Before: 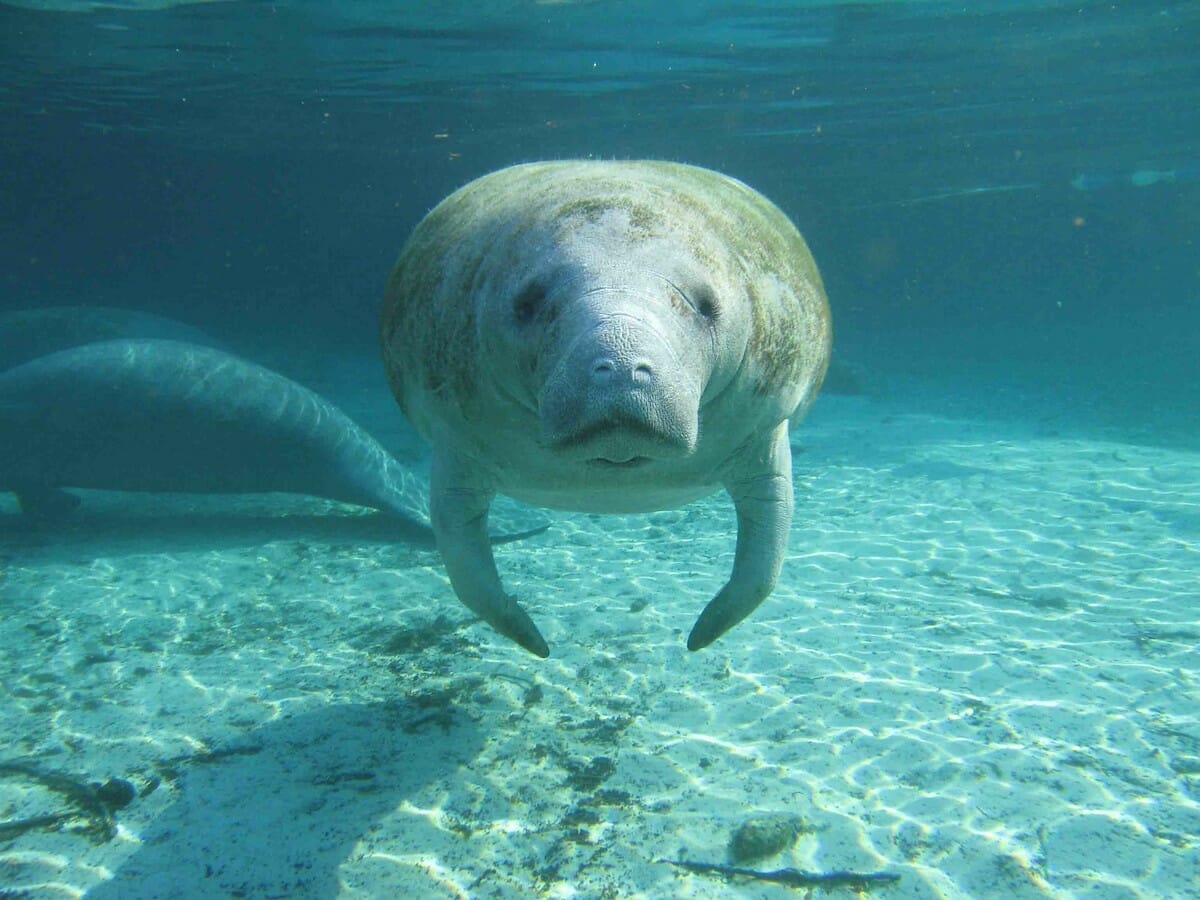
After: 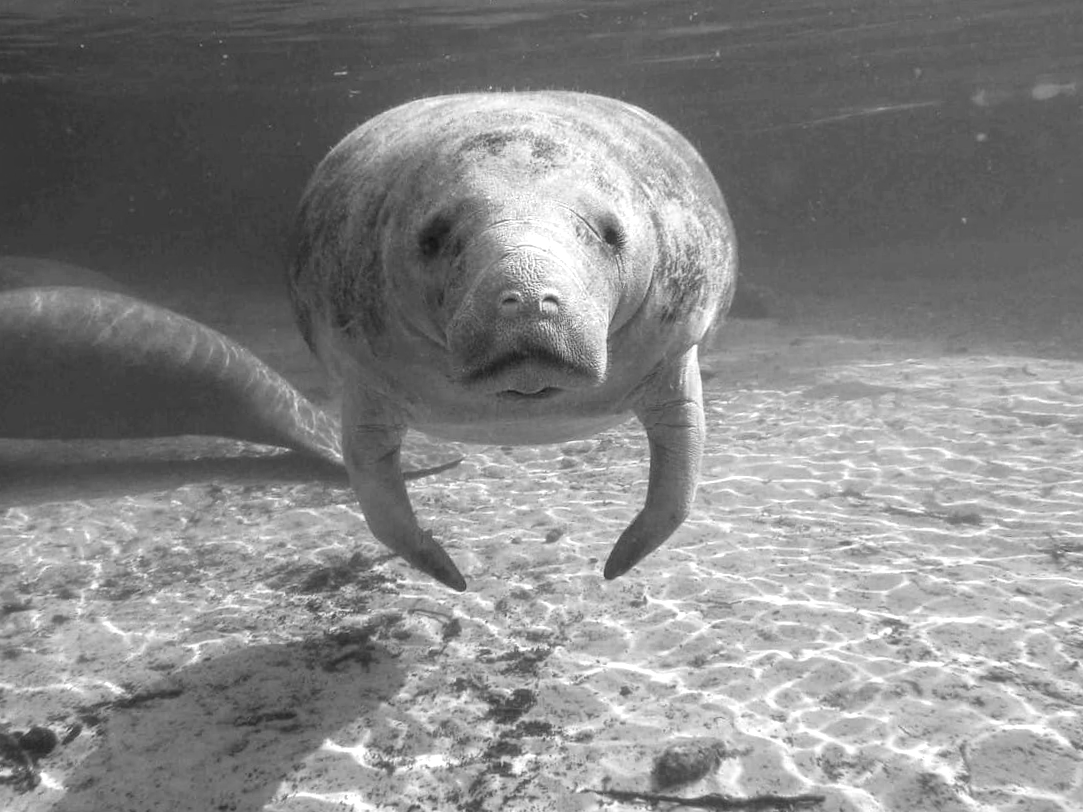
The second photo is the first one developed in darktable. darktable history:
local contrast: highlights 59%, detail 145%
crop and rotate: angle 1.96°, left 5.673%, top 5.673%
monochrome: on, module defaults
